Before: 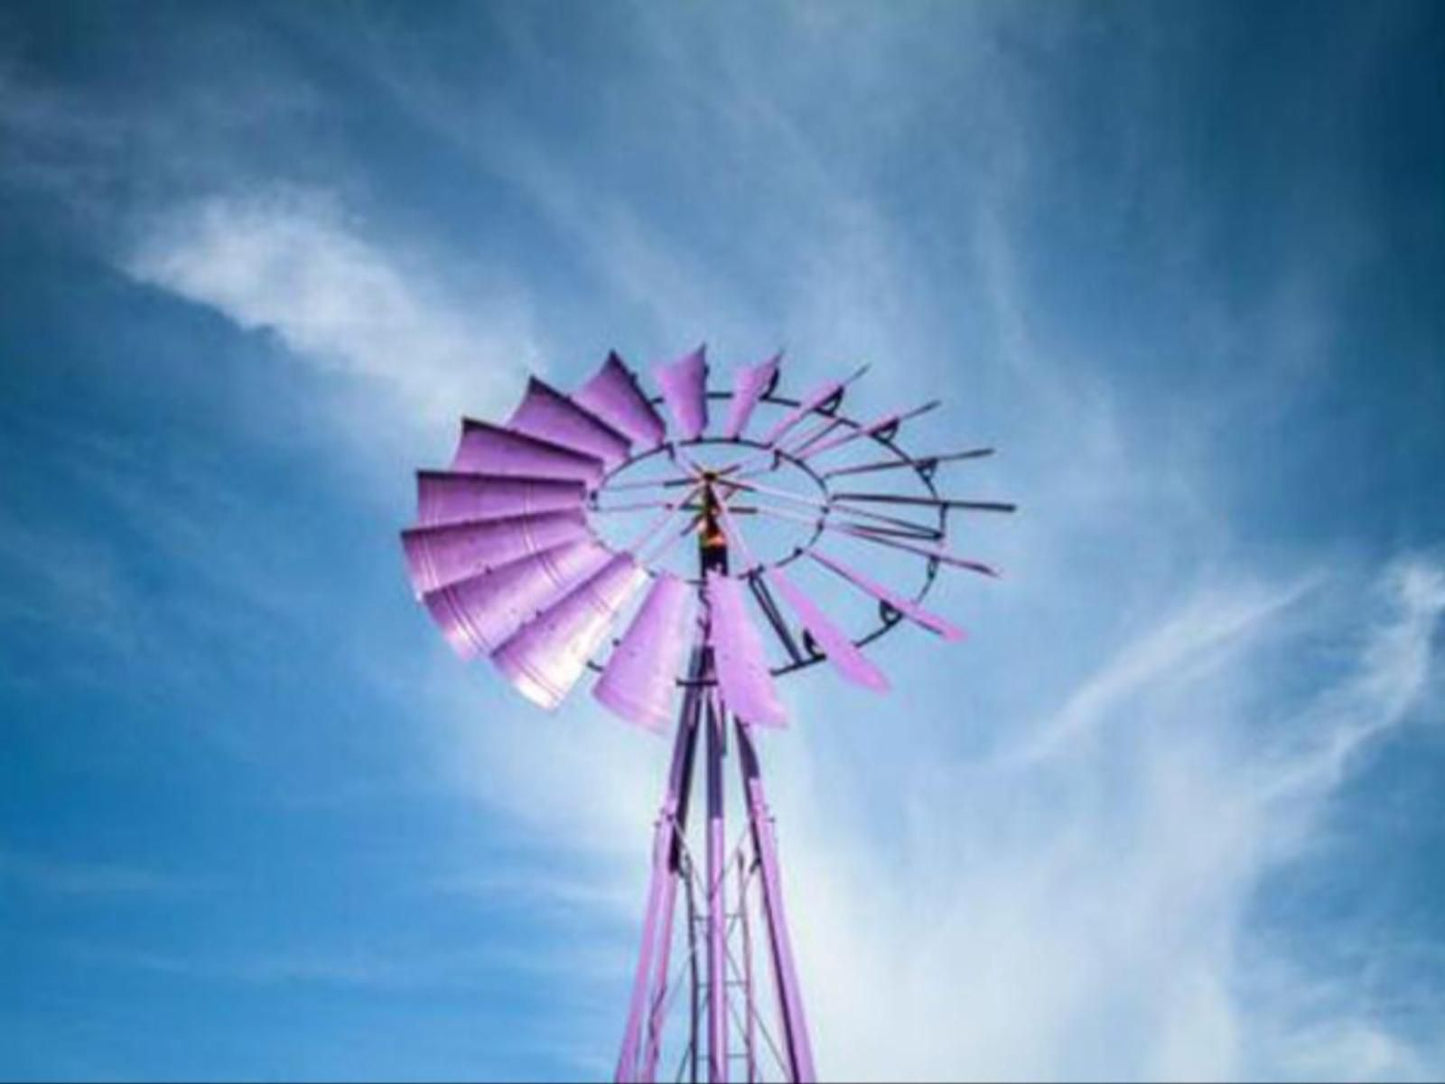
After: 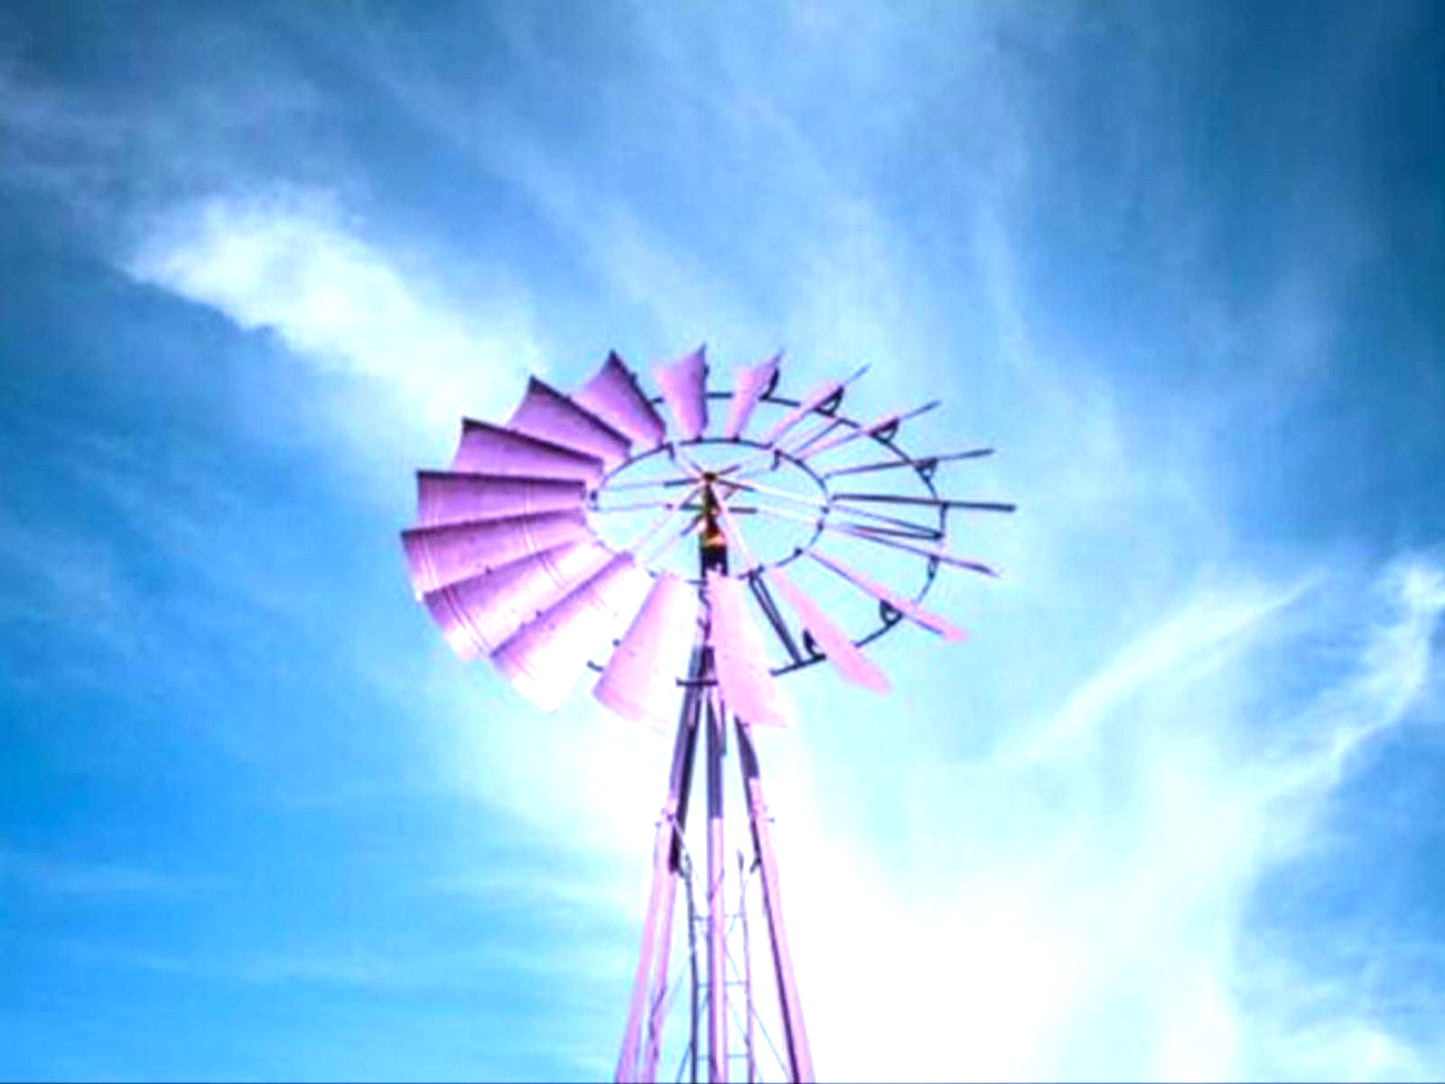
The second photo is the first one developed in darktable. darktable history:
color calibration: illuminant as shot in camera, x 0.358, y 0.373, temperature 4628.91 K
exposure: black level correction 0, exposure 0.894 EV, compensate highlight preservation false
